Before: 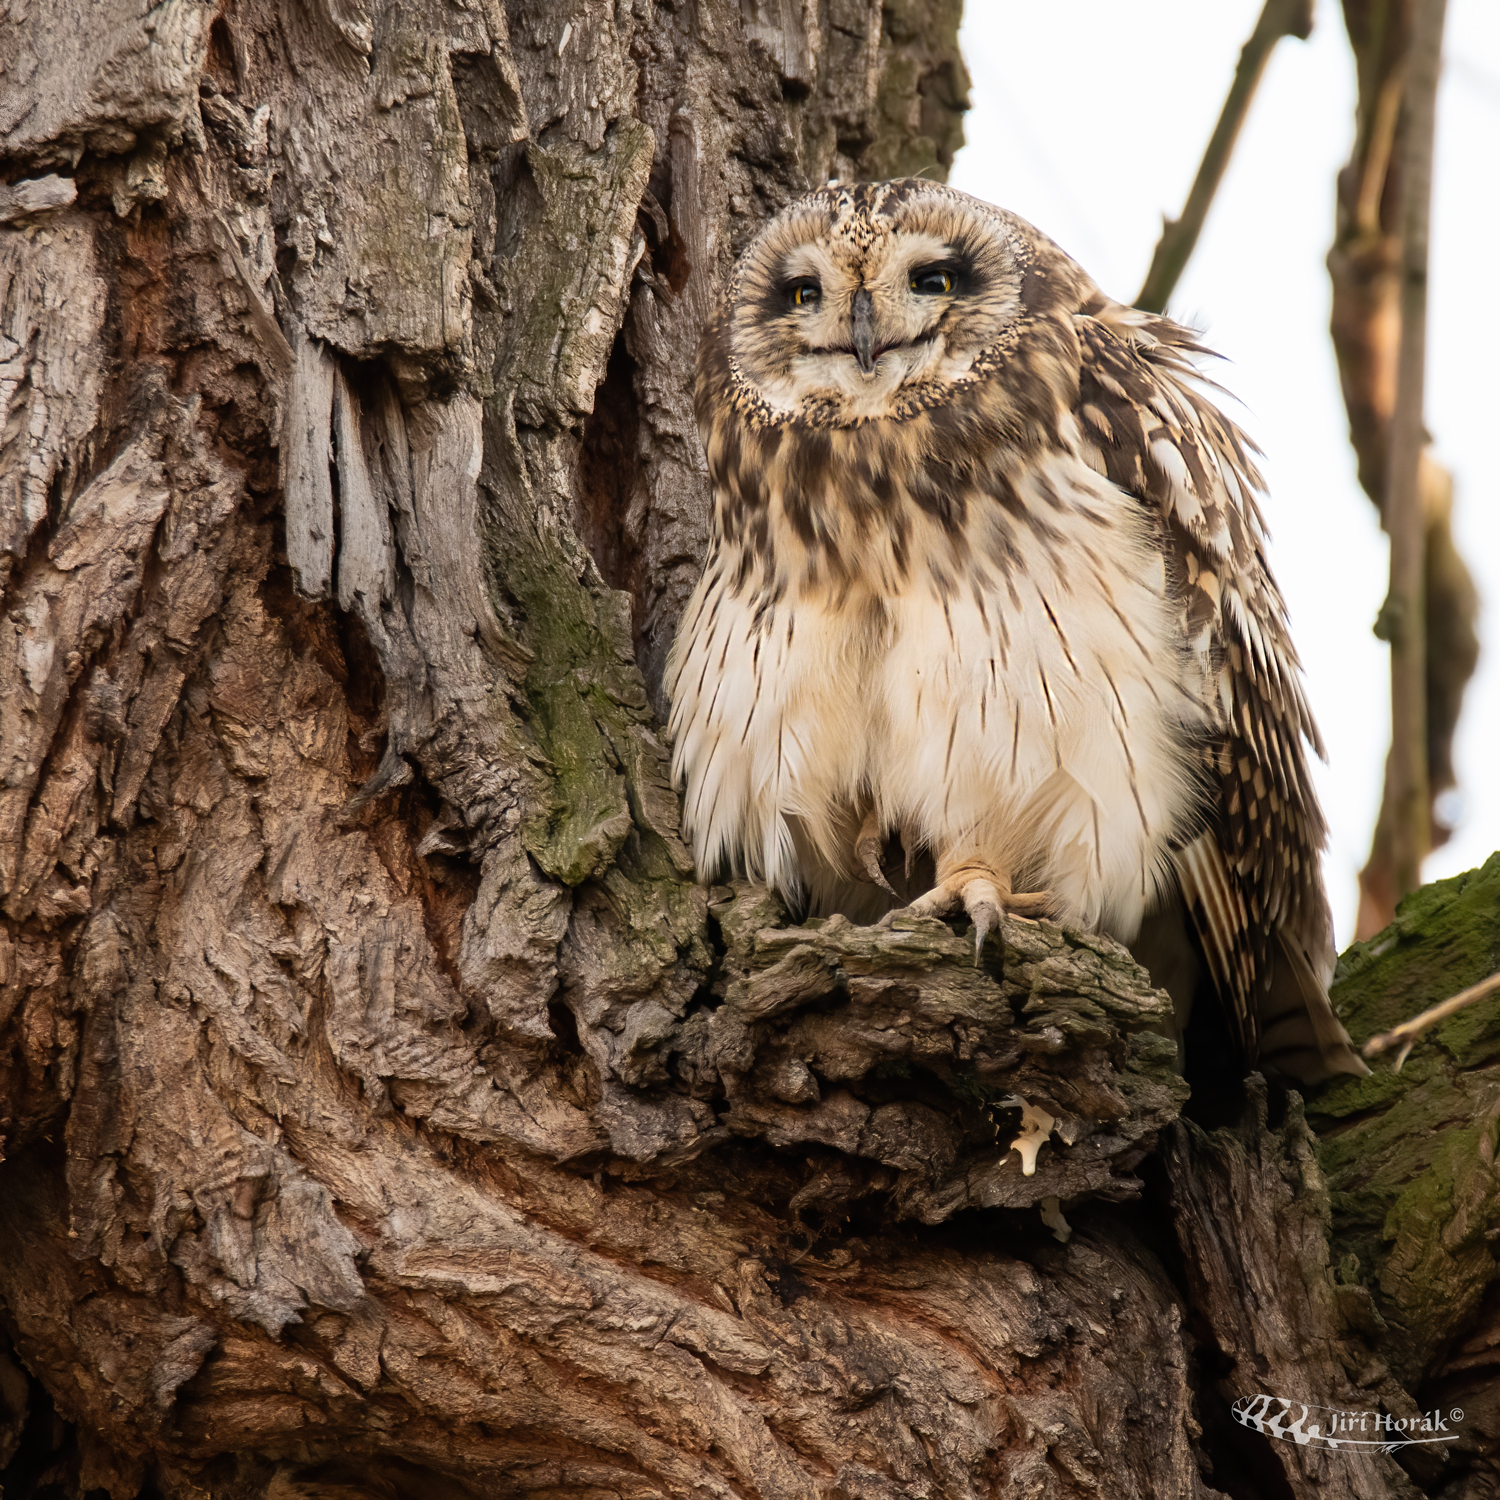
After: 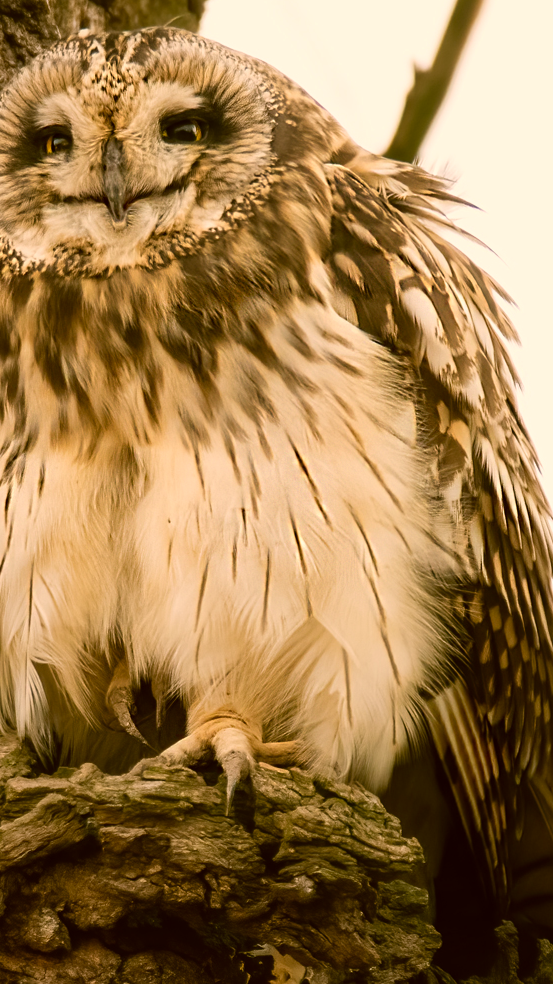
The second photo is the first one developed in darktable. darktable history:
color correction: highlights a* 8.98, highlights b* 15.09, shadows a* -0.49, shadows b* 26.52
crop and rotate: left 49.936%, top 10.094%, right 13.136%, bottom 24.256%
